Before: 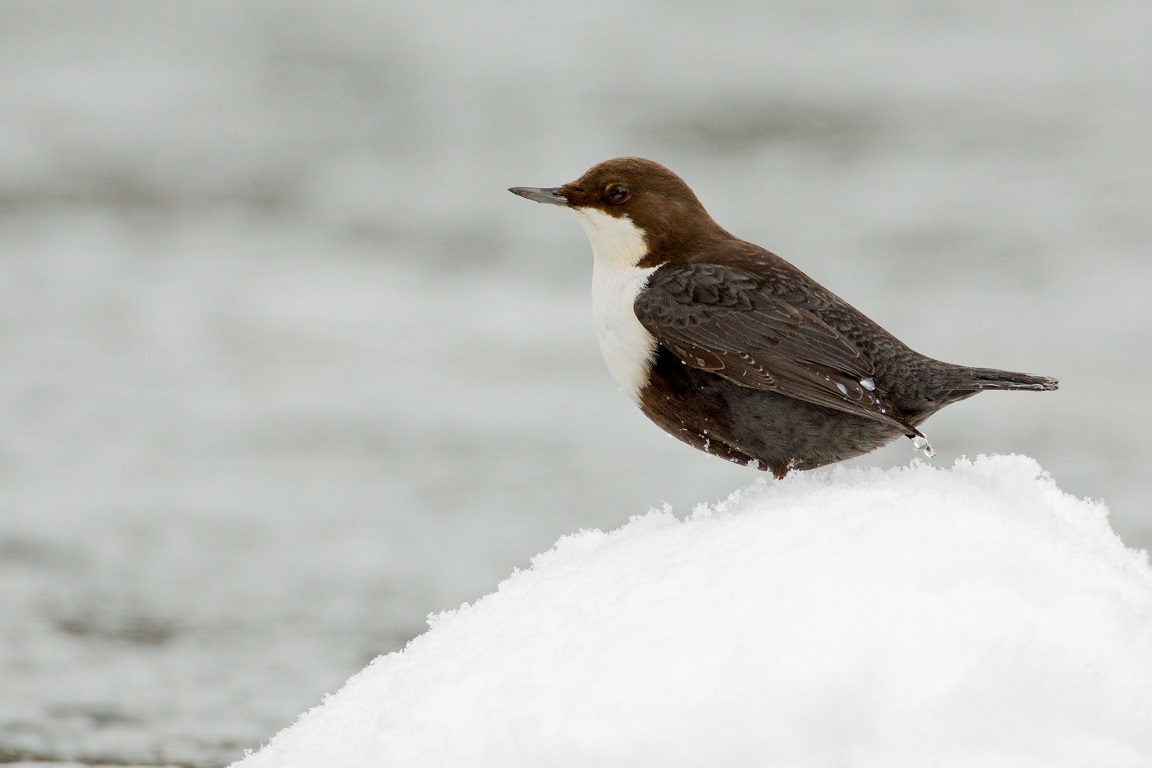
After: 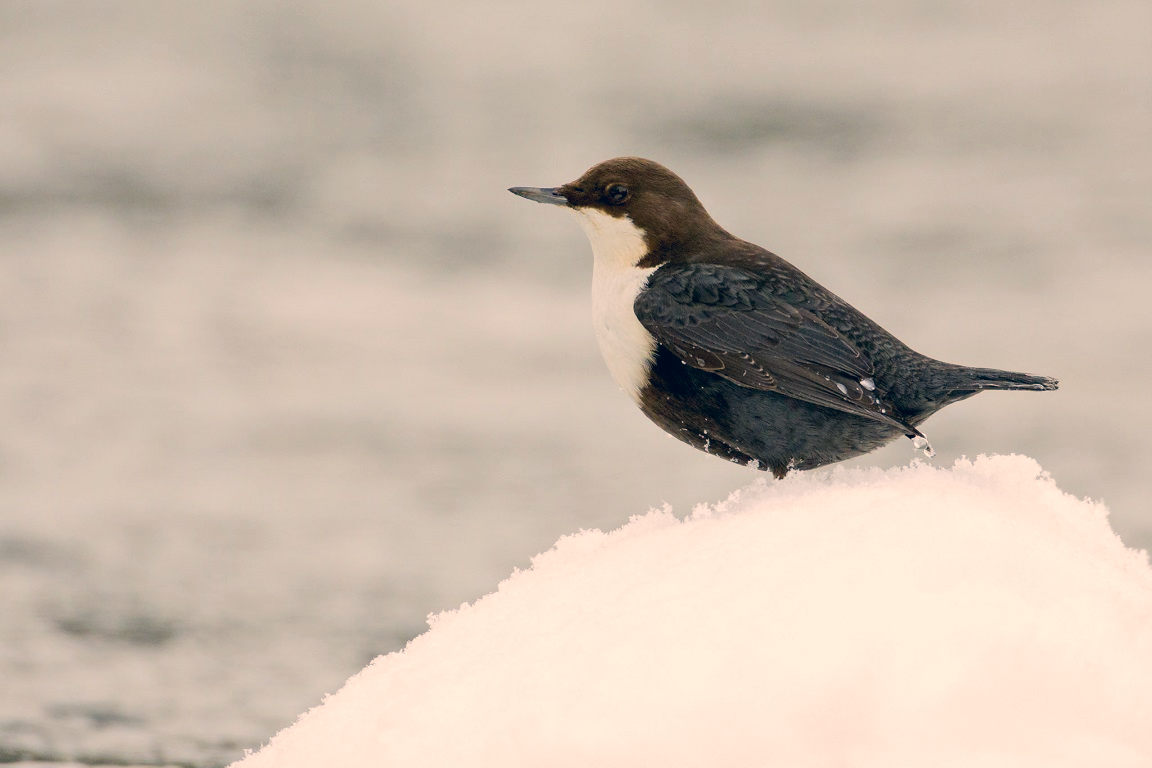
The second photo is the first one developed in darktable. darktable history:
color correction: highlights a* 10.3, highlights b* 14.28, shadows a* -9.81, shadows b* -15.09
